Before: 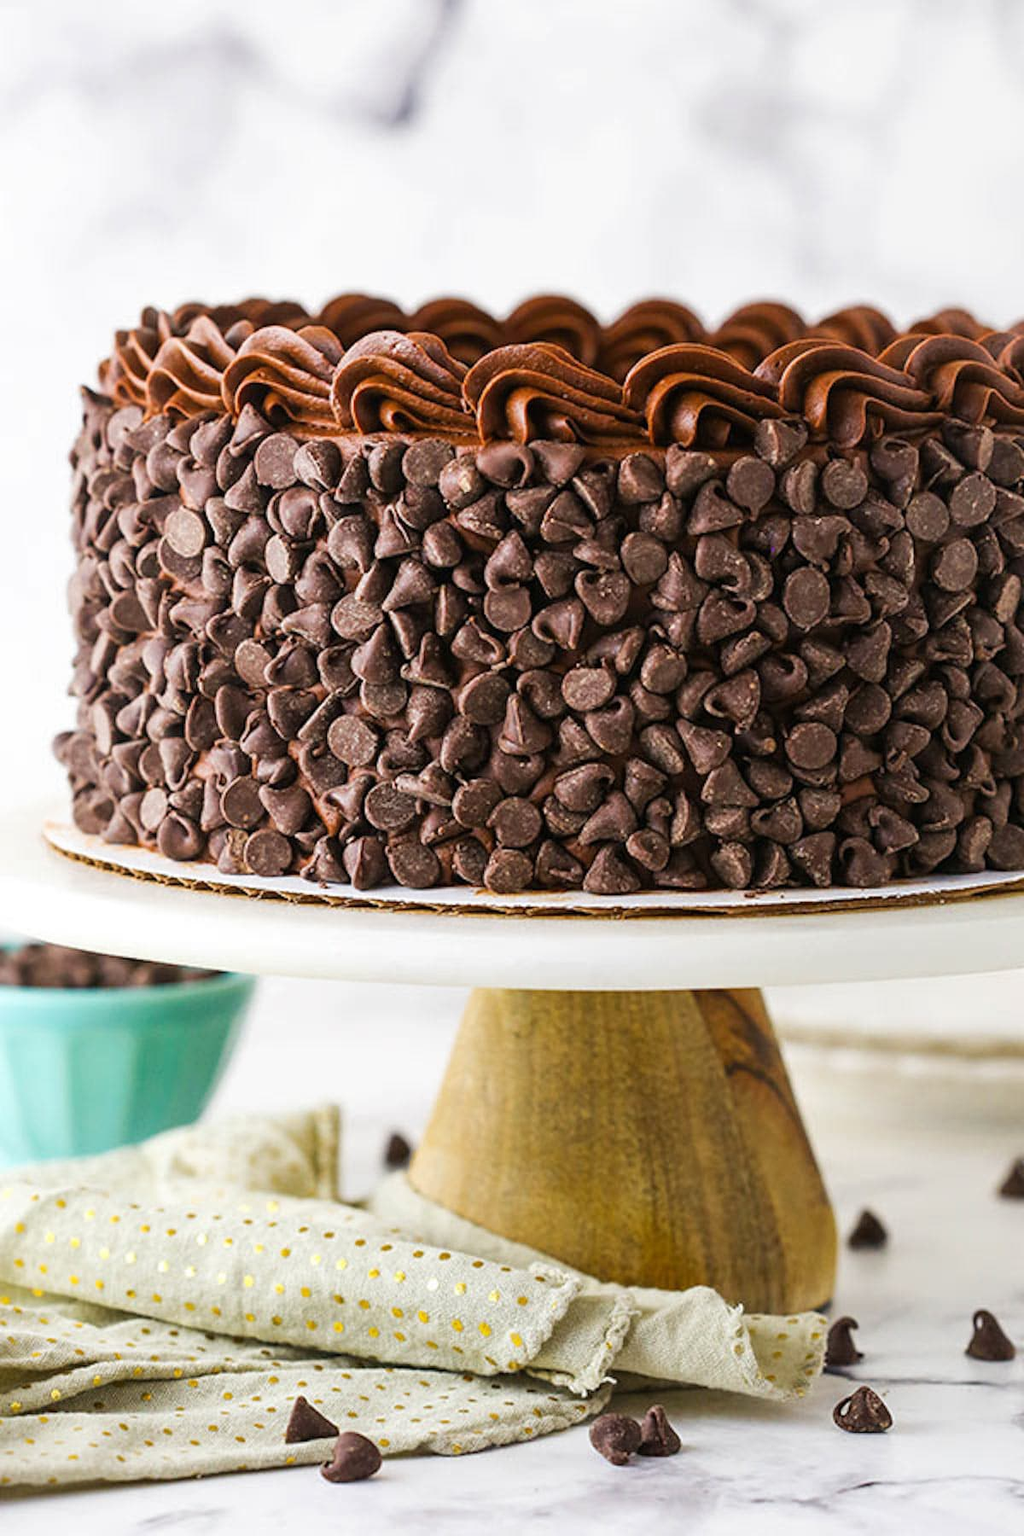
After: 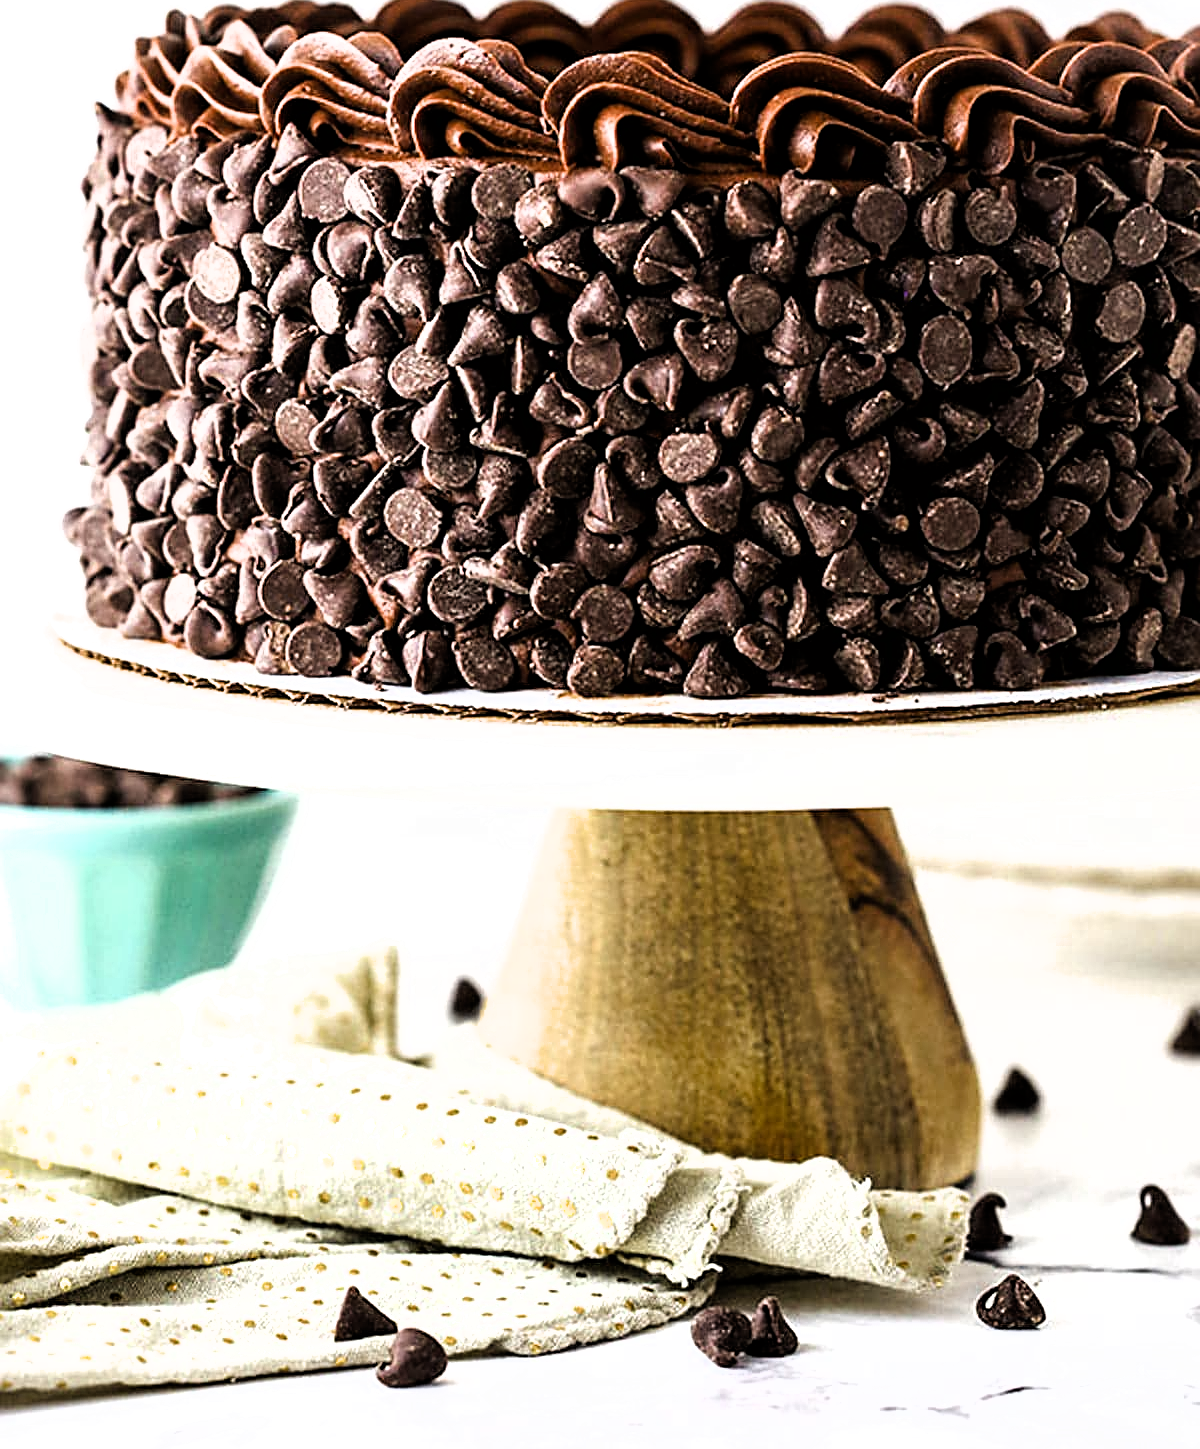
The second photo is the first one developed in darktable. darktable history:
crop and rotate: top 19.464%
filmic rgb: black relative exposure -8.29 EV, white relative exposure 2.22 EV, threshold 2.96 EV, hardness 7.1, latitude 86.7%, contrast 1.707, highlights saturation mix -4.16%, shadows ↔ highlights balance -2.48%, iterations of high-quality reconstruction 0, enable highlight reconstruction true
sharpen: on, module defaults
